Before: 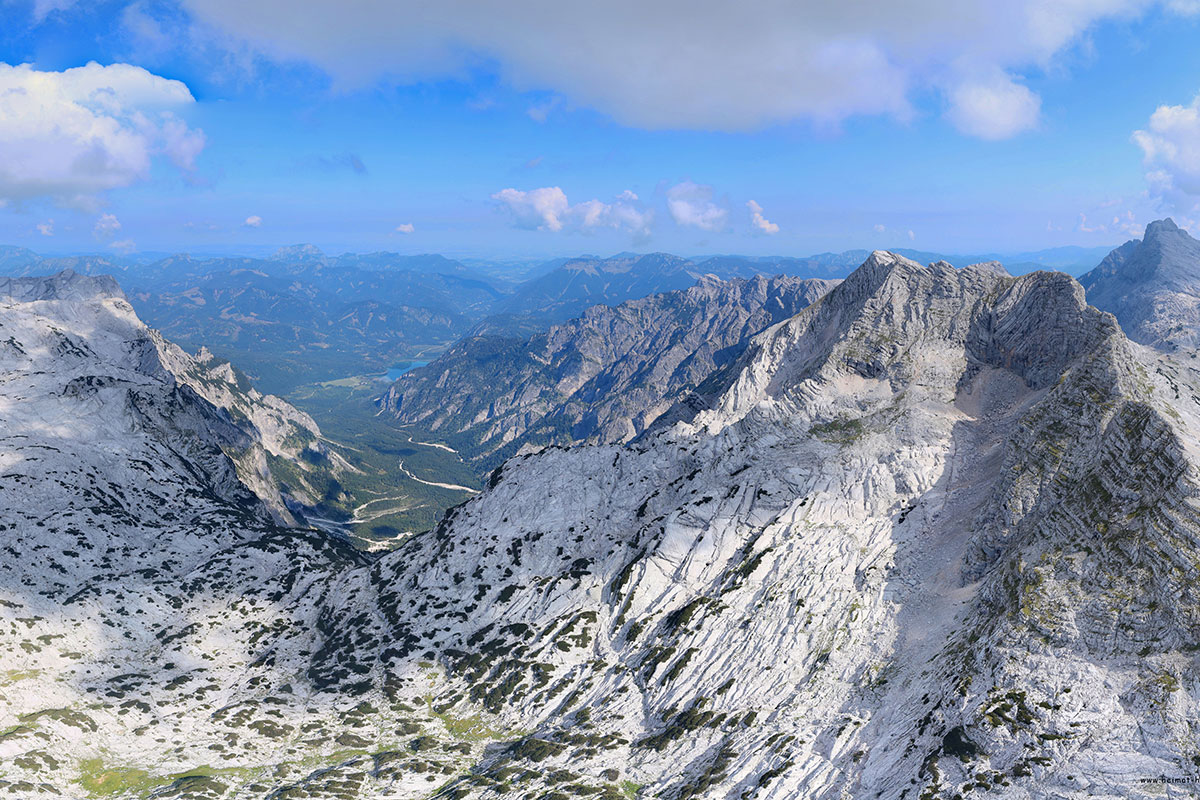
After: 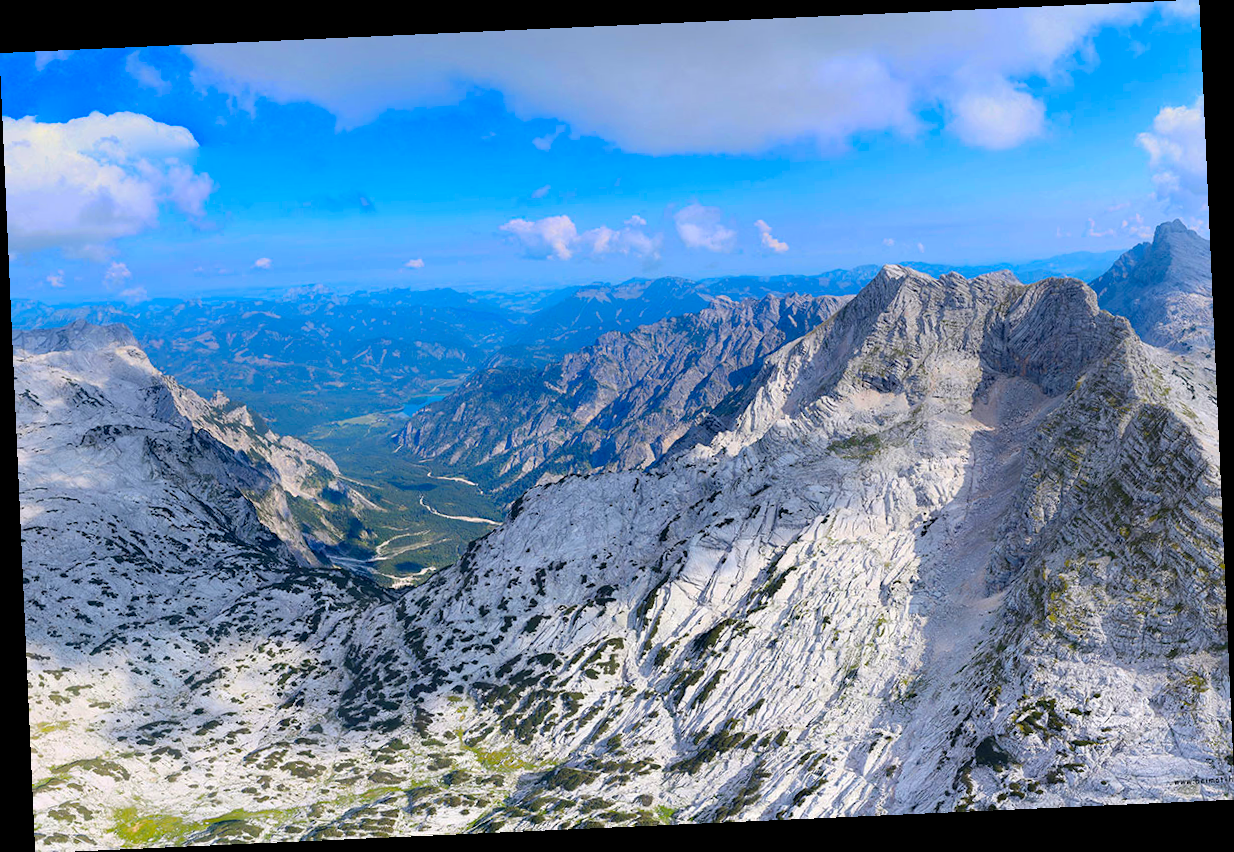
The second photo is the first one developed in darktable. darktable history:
color balance rgb: linear chroma grading › global chroma 15%, perceptual saturation grading › global saturation 30%
rotate and perspective: rotation -2.56°, automatic cropping off
